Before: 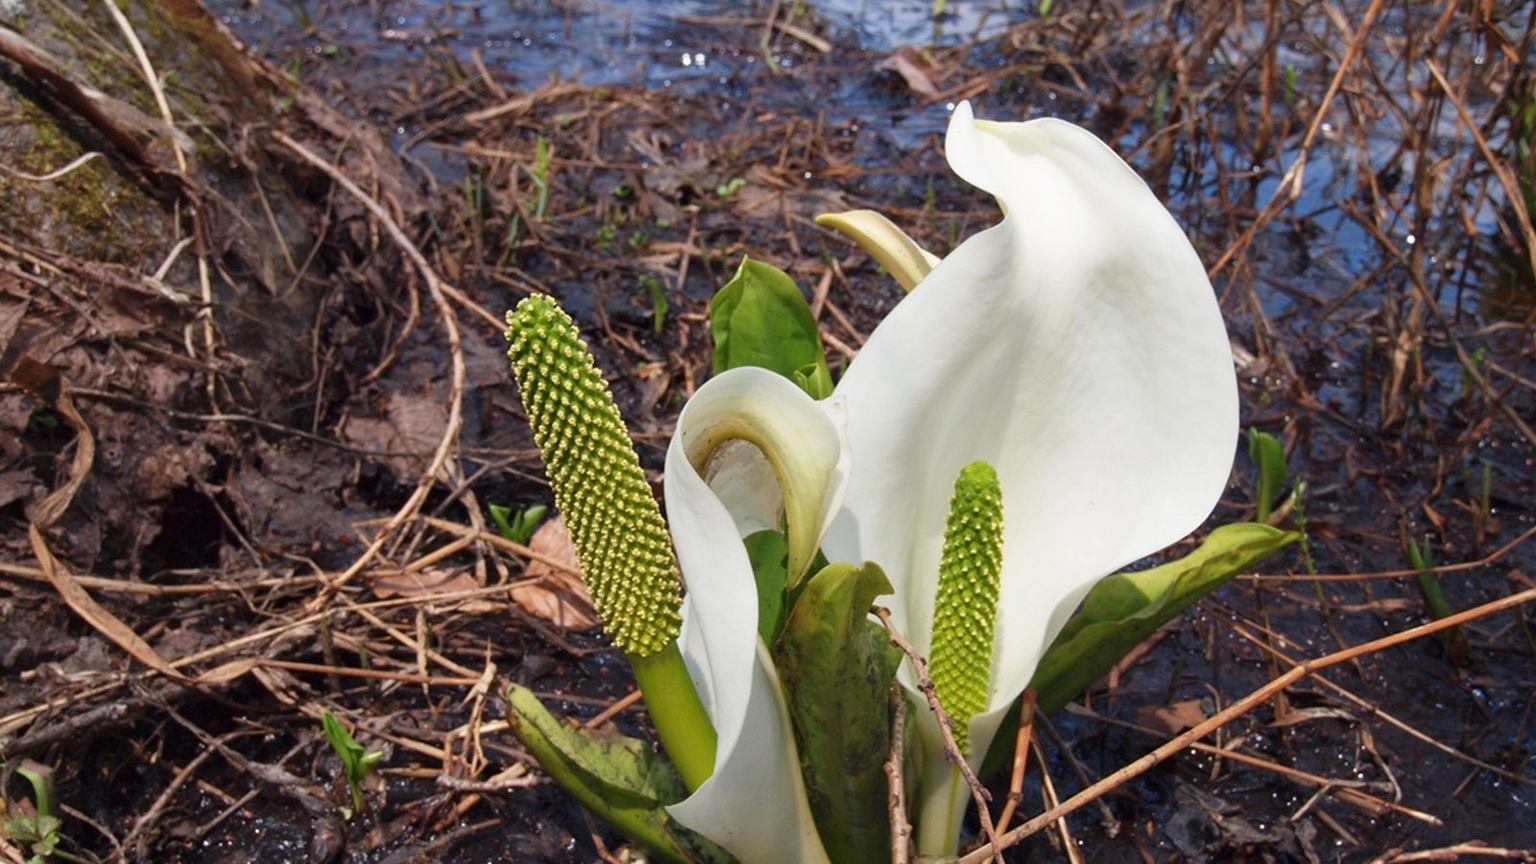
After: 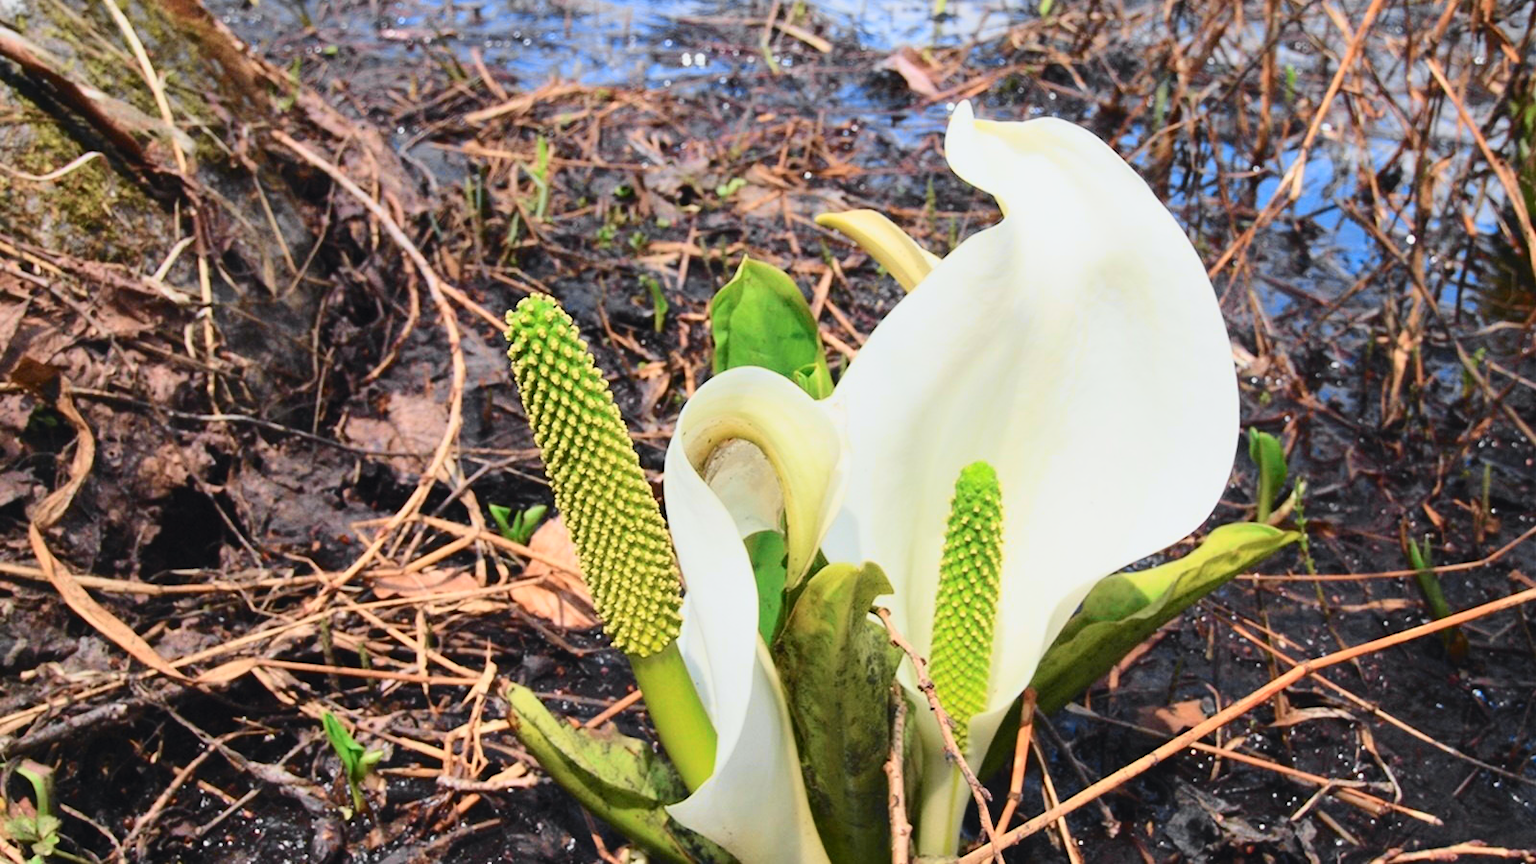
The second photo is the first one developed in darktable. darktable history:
contrast brightness saturation: contrast 0.2, brightness 0.16, saturation 0.22
tone curve: curves: ch0 [(0, 0.026) (0.104, 0.1) (0.233, 0.262) (0.398, 0.507) (0.498, 0.621) (0.65, 0.757) (0.835, 0.883) (1, 0.961)]; ch1 [(0, 0) (0.346, 0.307) (0.408, 0.369) (0.453, 0.457) (0.482, 0.476) (0.502, 0.498) (0.521, 0.507) (0.553, 0.554) (0.638, 0.646) (0.693, 0.727) (1, 1)]; ch2 [(0, 0) (0.366, 0.337) (0.434, 0.46) (0.485, 0.494) (0.5, 0.494) (0.511, 0.508) (0.537, 0.55) (0.579, 0.599) (0.663, 0.67) (1, 1)], color space Lab, independent channels, preserve colors none
